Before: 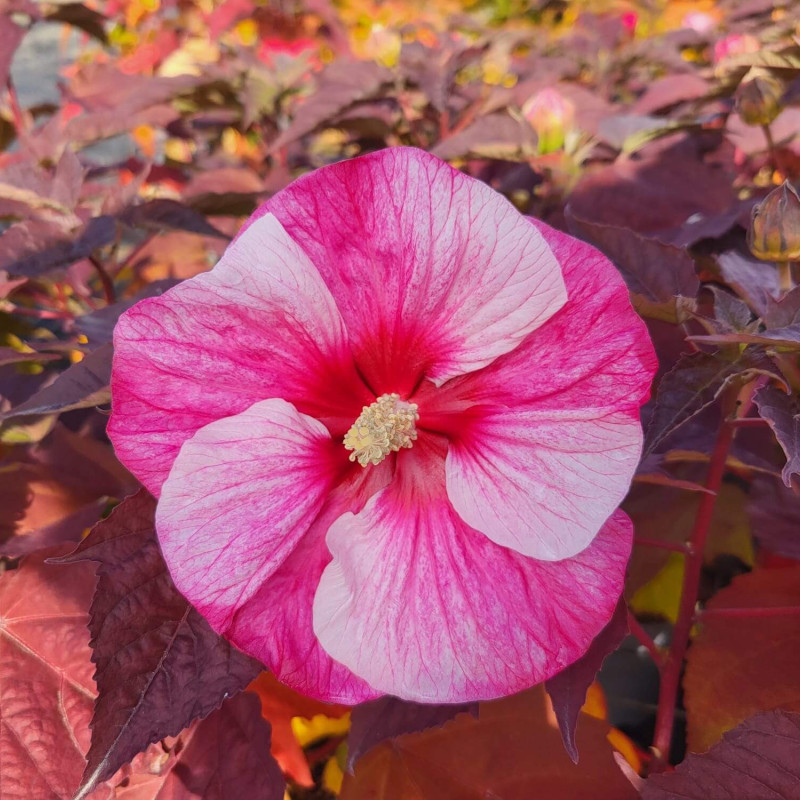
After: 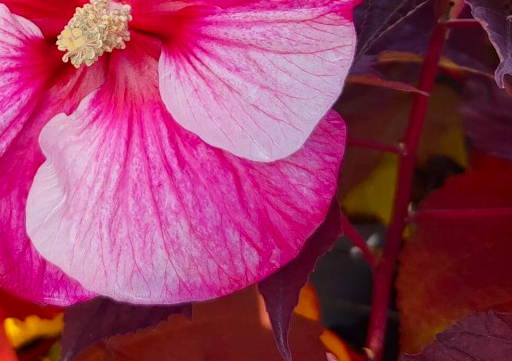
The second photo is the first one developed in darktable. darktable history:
contrast brightness saturation: saturation 0.095
shadows and highlights: shadows -62.77, white point adjustment -5.32, highlights 60.41
crop and rotate: left 35.963%, top 49.907%, bottom 4.886%
